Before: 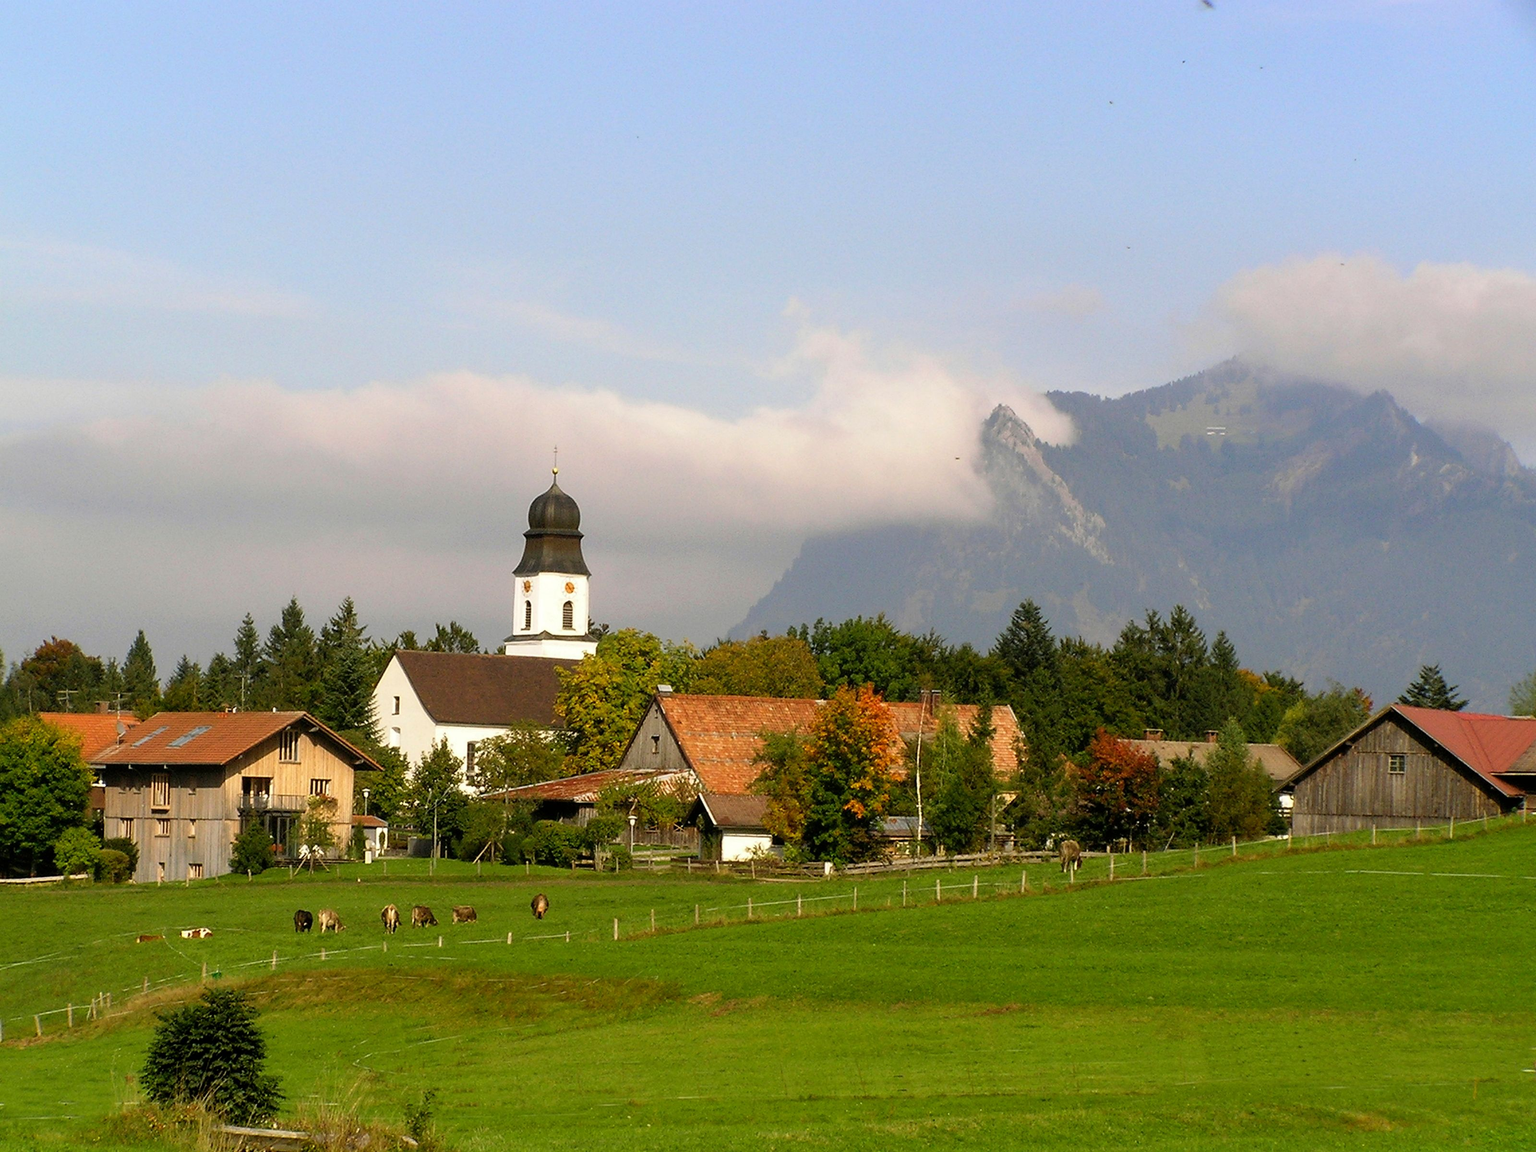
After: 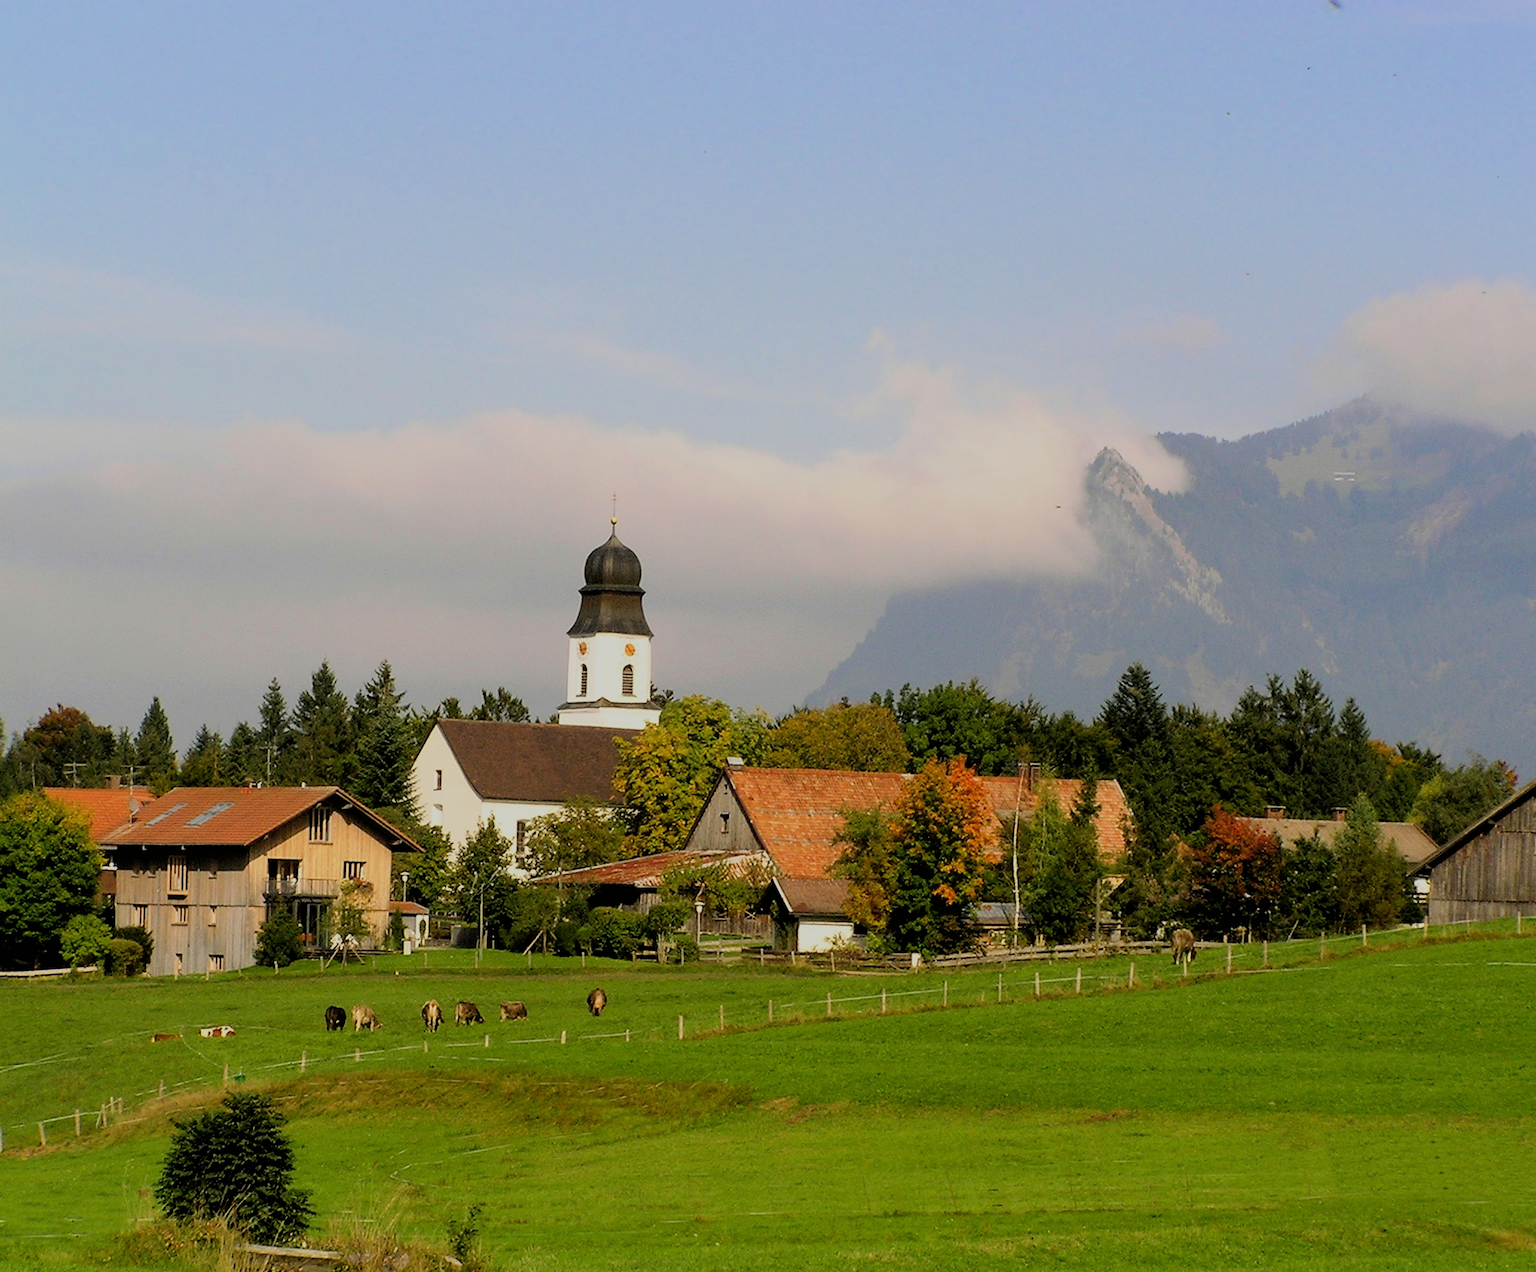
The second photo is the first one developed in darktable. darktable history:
filmic rgb: black relative exposure -6.99 EV, white relative exposure 5.63 EV, hardness 2.86, color science v6 (2022)
crop: right 9.505%, bottom 0.021%
